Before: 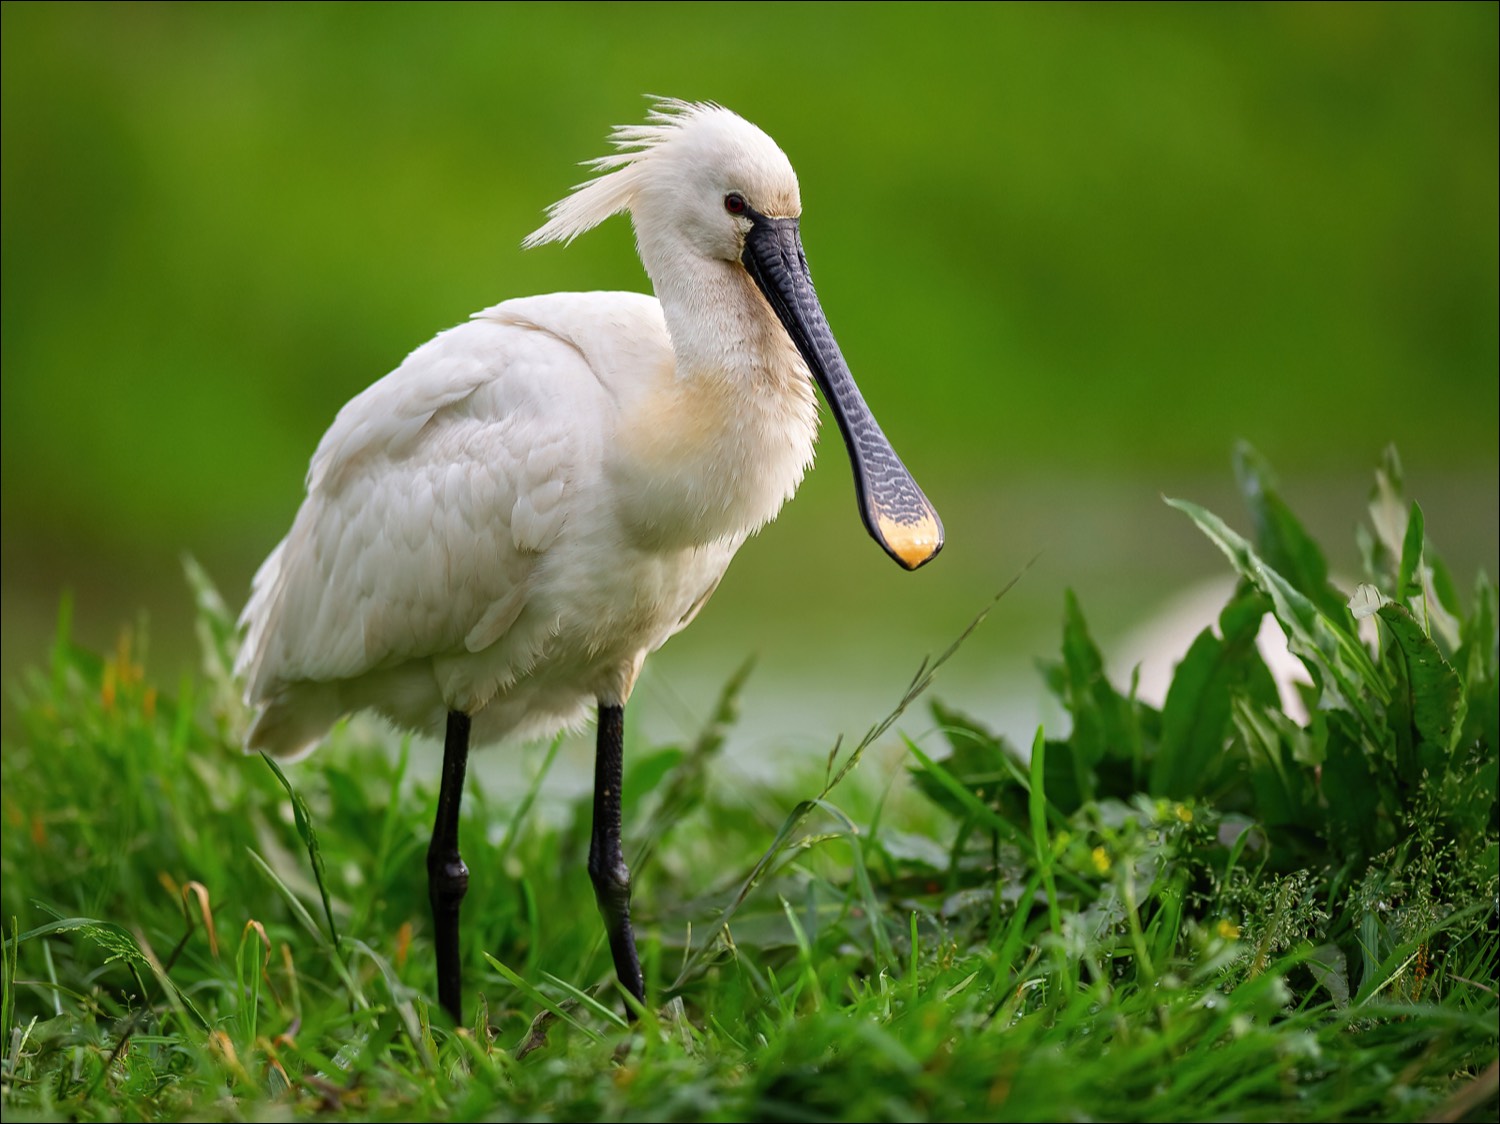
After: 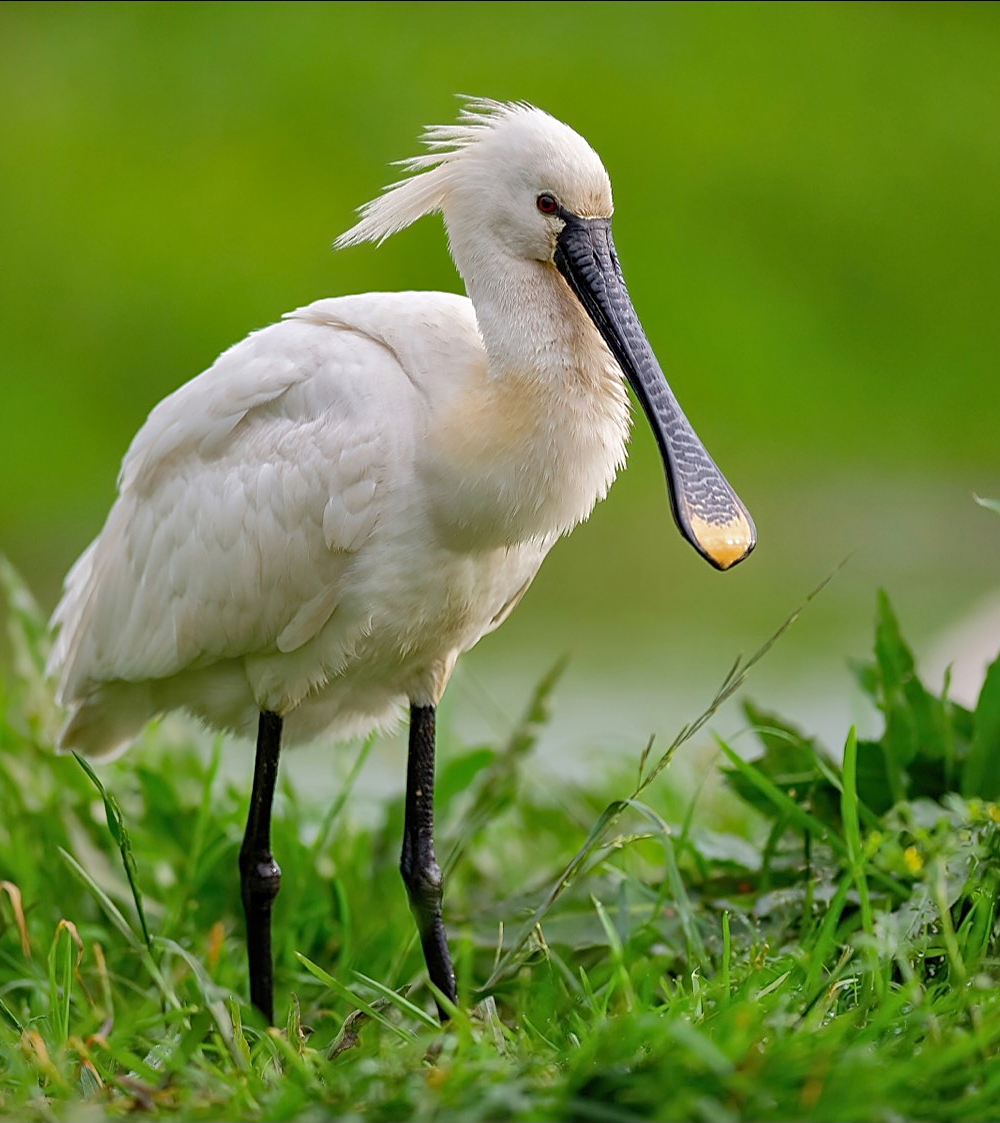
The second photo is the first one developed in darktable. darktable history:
shadows and highlights: shadows 25.66, highlights -69.68
crop and rotate: left 12.539%, right 20.737%
sharpen: on, module defaults
